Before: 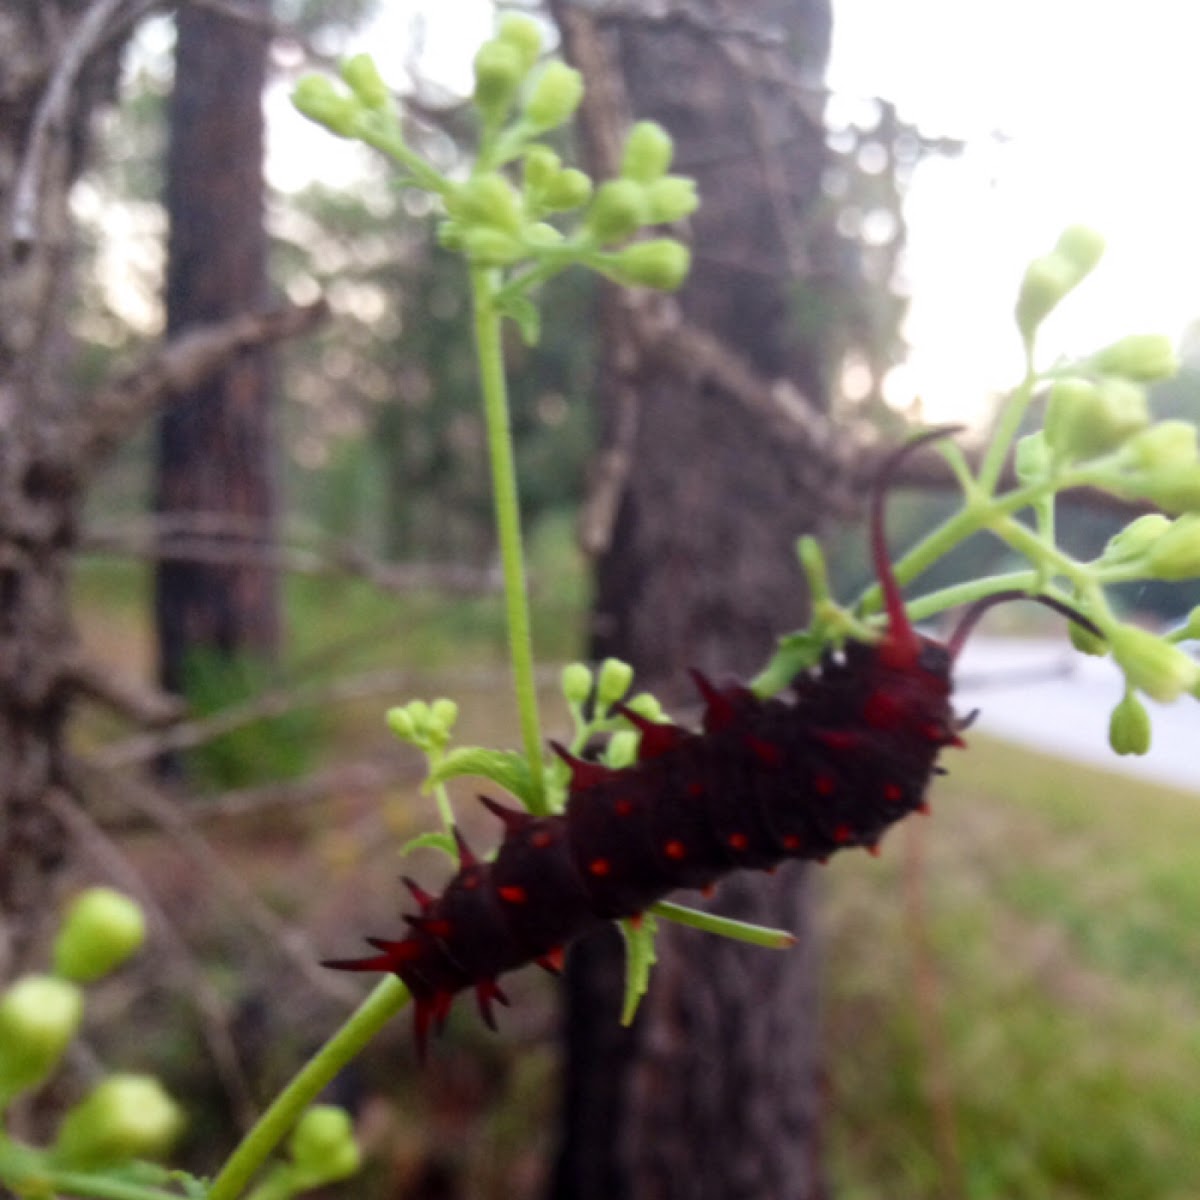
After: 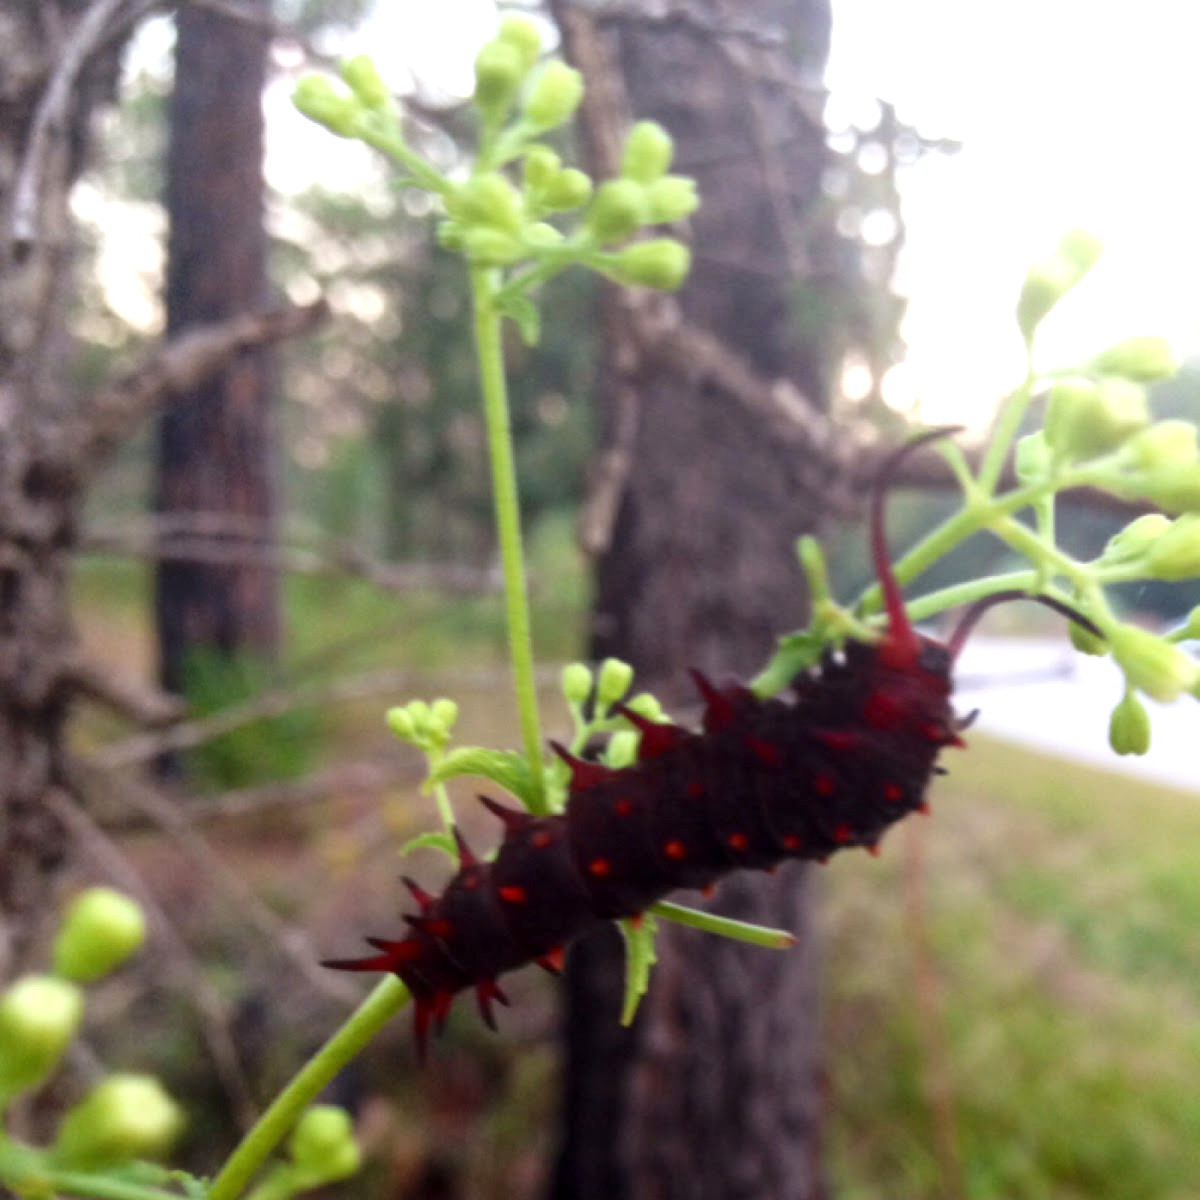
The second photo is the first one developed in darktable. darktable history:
exposure: exposure 0.377 EV, compensate highlight preservation false
